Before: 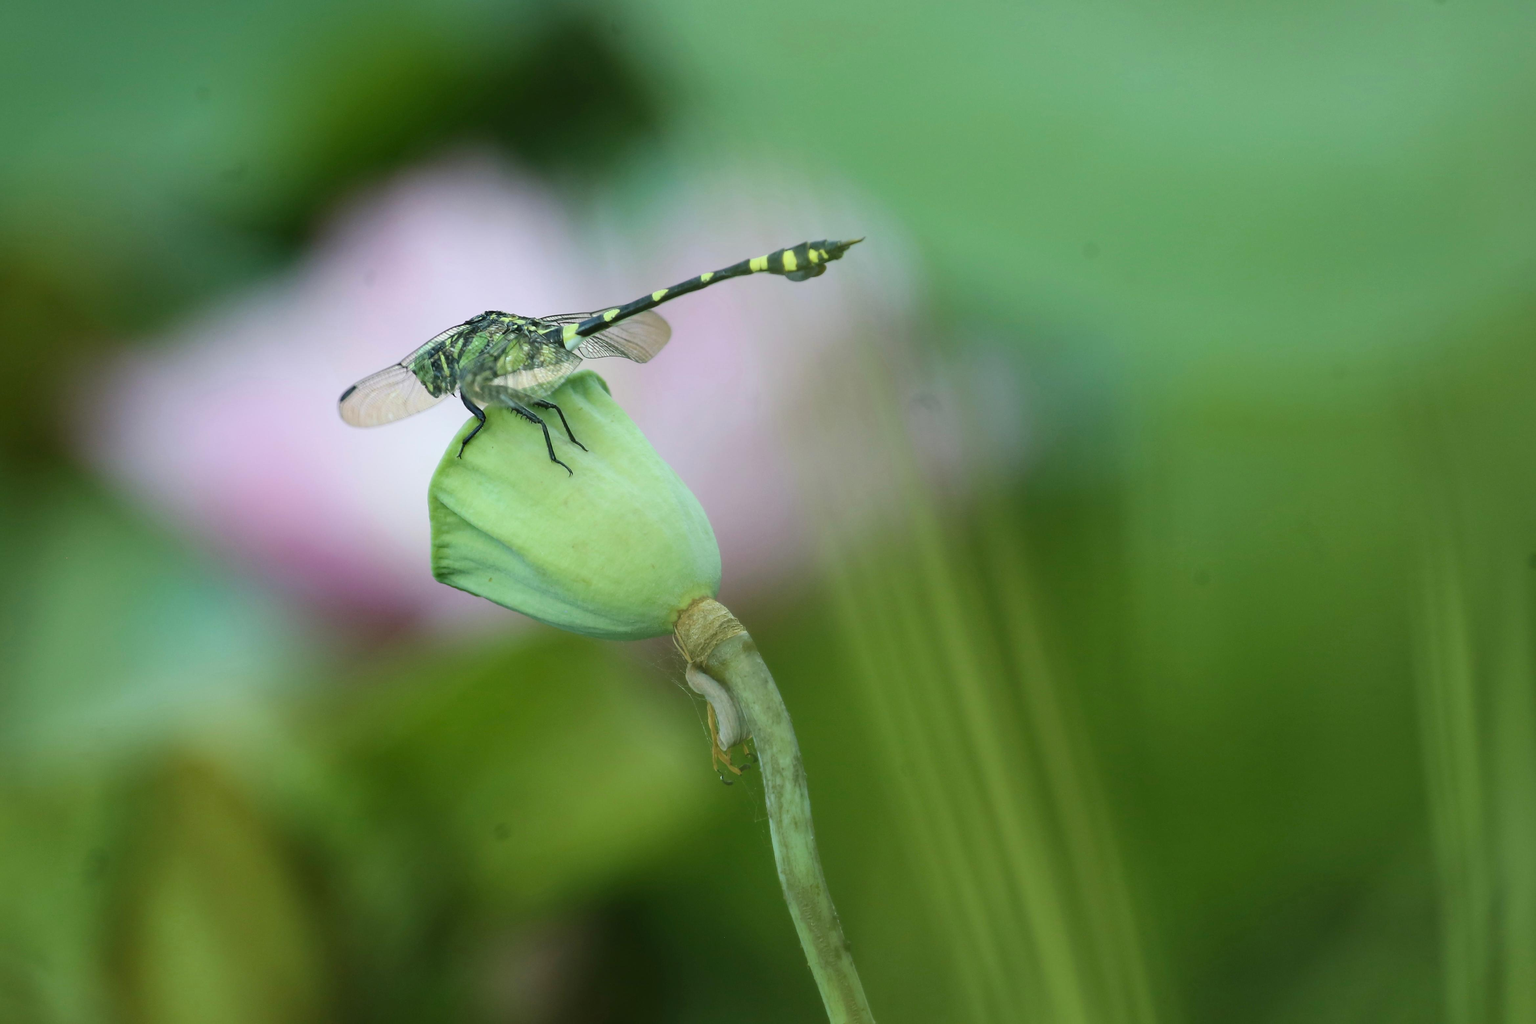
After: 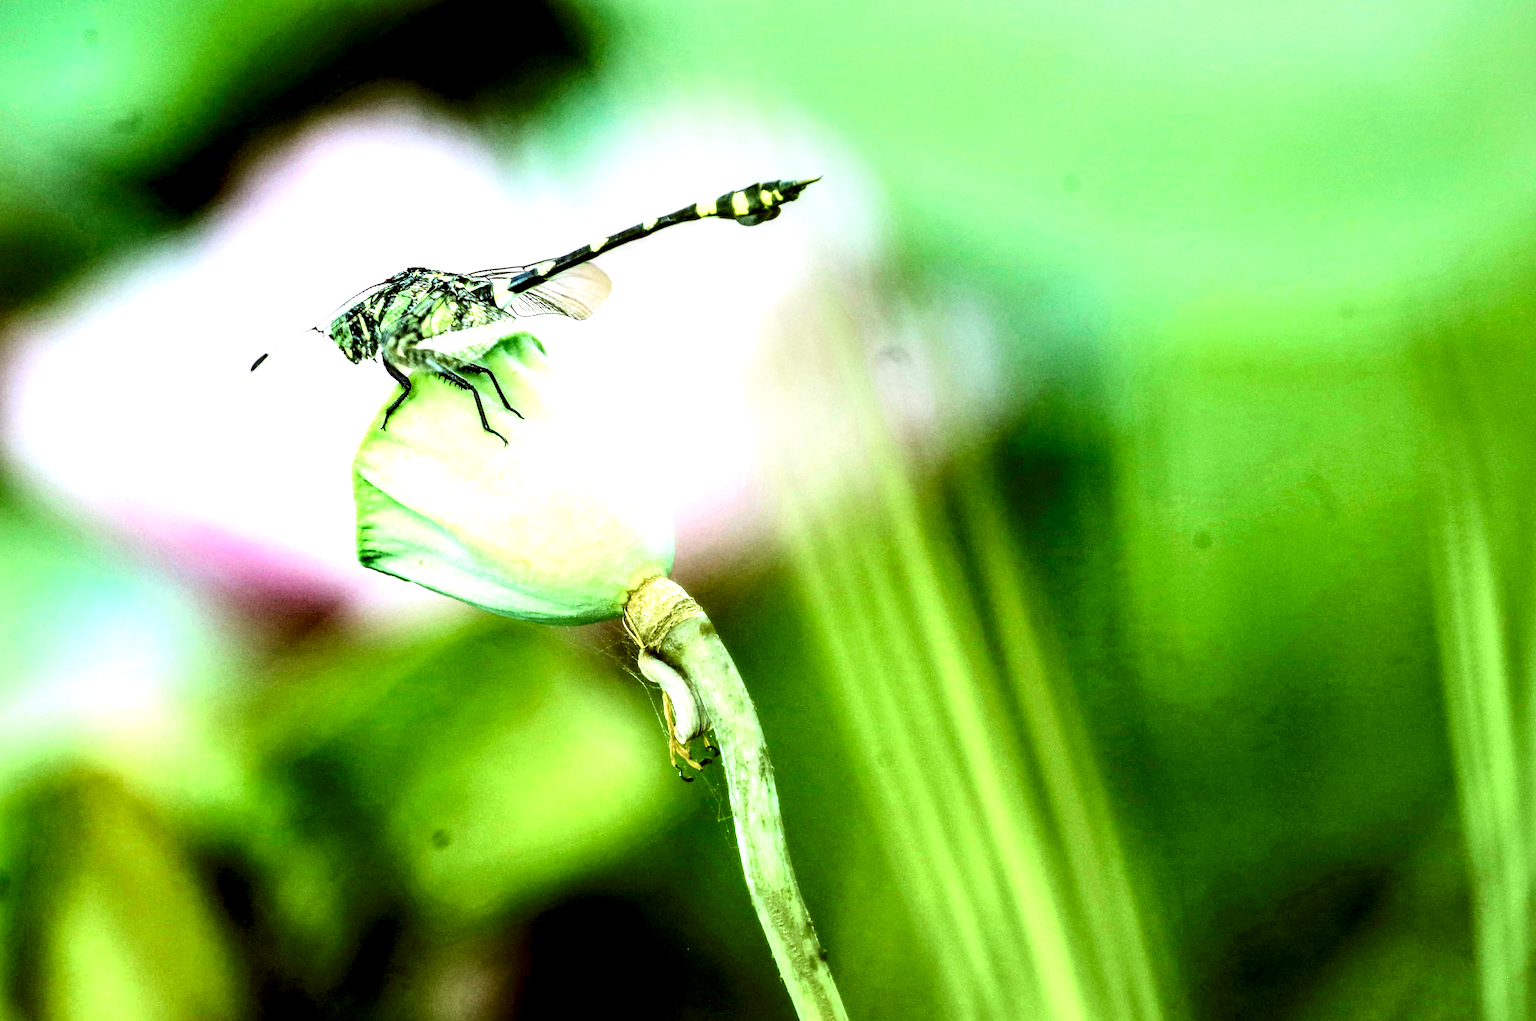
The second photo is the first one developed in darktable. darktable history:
local contrast: highlights 109%, shadows 43%, detail 294%
tone curve: curves: ch0 [(0, 0) (0.055, 0.057) (0.258, 0.307) (0.434, 0.543) (0.517, 0.657) (0.745, 0.874) (1, 1)]; ch1 [(0, 0) (0.346, 0.307) (0.418, 0.383) (0.46, 0.439) (0.482, 0.493) (0.502, 0.497) (0.517, 0.506) (0.55, 0.561) (0.588, 0.61) (0.646, 0.688) (1, 1)]; ch2 [(0, 0) (0.346, 0.34) (0.431, 0.45) (0.485, 0.499) (0.5, 0.503) (0.527, 0.508) (0.545, 0.562) (0.679, 0.706) (1, 1)], color space Lab, linked channels, preserve colors none
crop and rotate: angle 1.48°, left 5.513%, top 5.714%
exposure: black level correction 0, exposure 0.69 EV, compensate highlight preservation false
shadows and highlights: radius 121.07, shadows 21.63, white point adjustment -9.55, highlights -14.42, soften with gaussian
color correction: highlights a* -0.598, highlights b* 0.182, shadows a* 5.07, shadows b* 20.22
base curve: curves: ch0 [(0, 0.036) (0.007, 0.037) (0.604, 0.887) (1, 1)], preserve colors none
